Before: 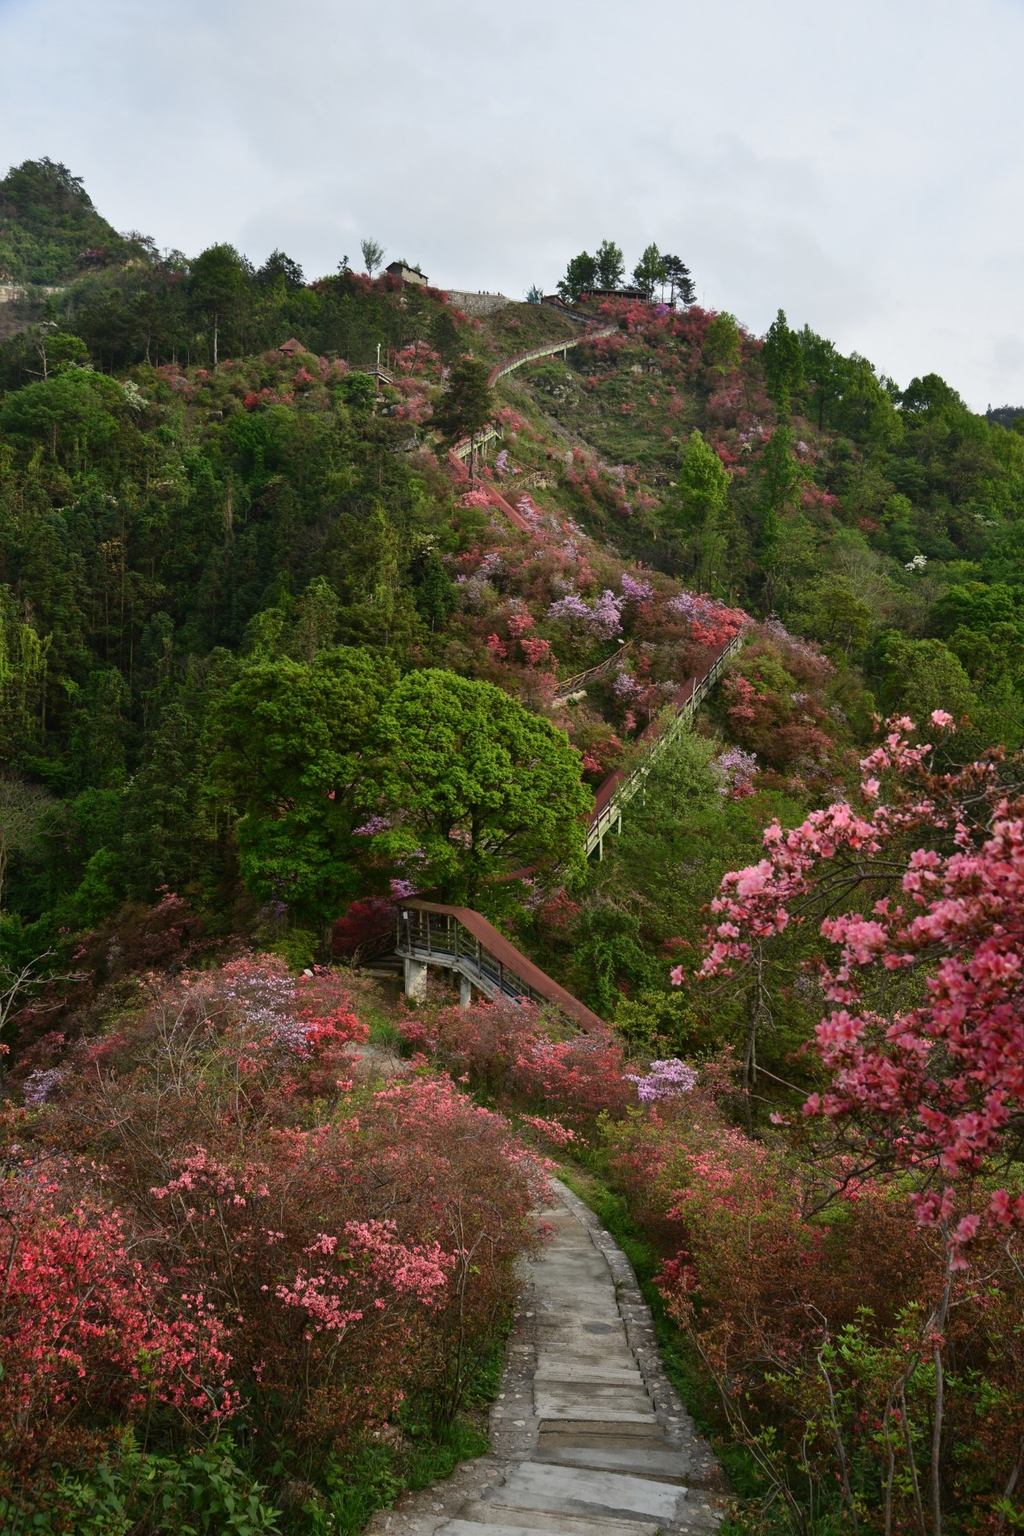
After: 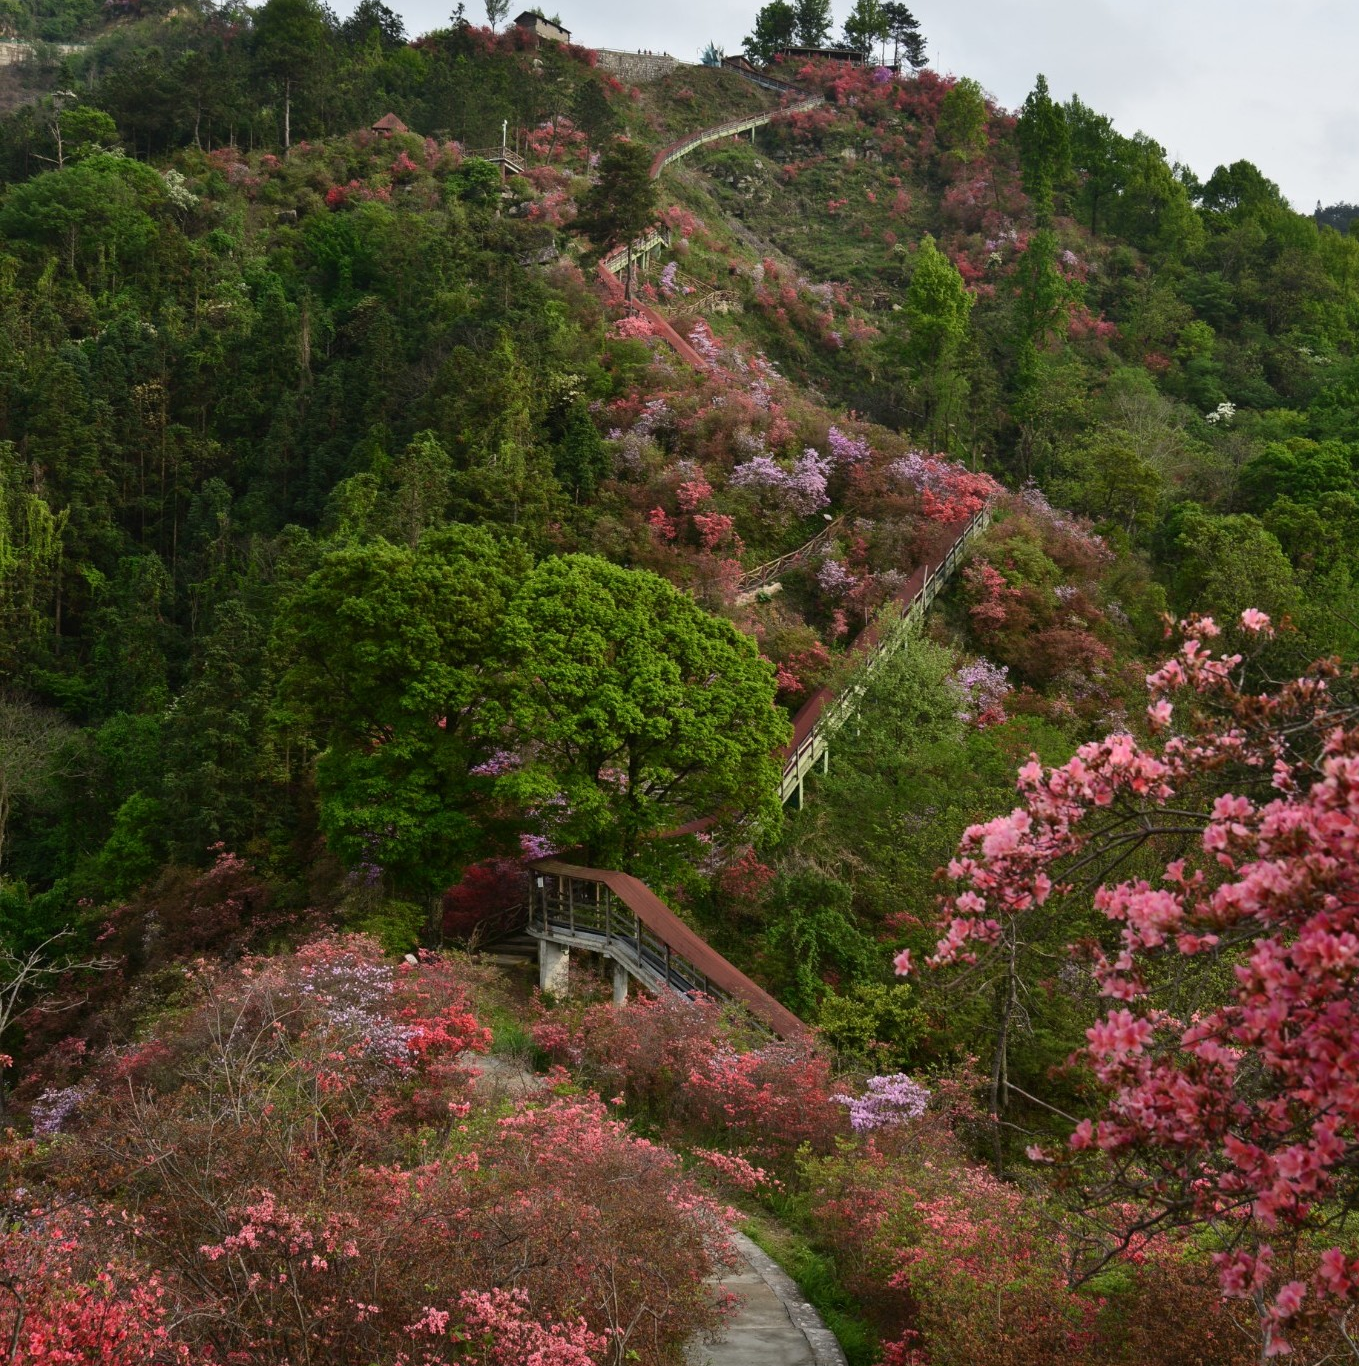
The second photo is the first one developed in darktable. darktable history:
crop: top 16.54%, bottom 16.753%
tone equalizer: on, module defaults
